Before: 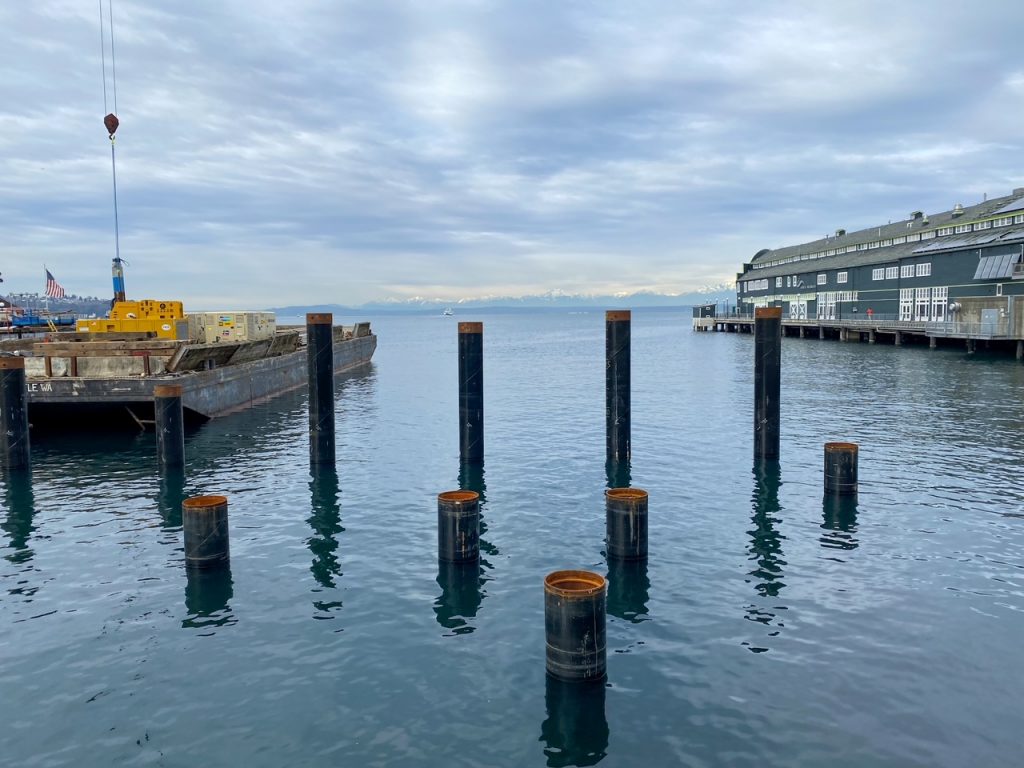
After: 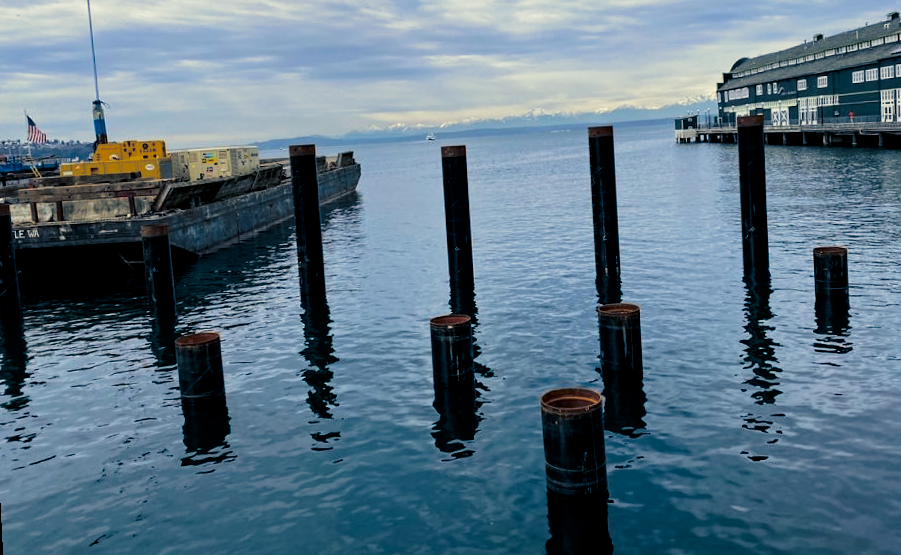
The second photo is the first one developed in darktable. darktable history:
contrast brightness saturation: contrast 0.07, brightness -0.13, saturation 0.06
crop: top 20.916%, right 9.437%, bottom 0.316%
rotate and perspective: rotation -3°, crop left 0.031, crop right 0.968, crop top 0.07, crop bottom 0.93
filmic rgb: black relative exposure -5 EV, white relative exposure 3.2 EV, hardness 3.42, contrast 1.2, highlights saturation mix -50%
split-toning: shadows › hue 216°, shadows › saturation 1, highlights › hue 57.6°, balance -33.4
haze removal: compatibility mode true, adaptive false
